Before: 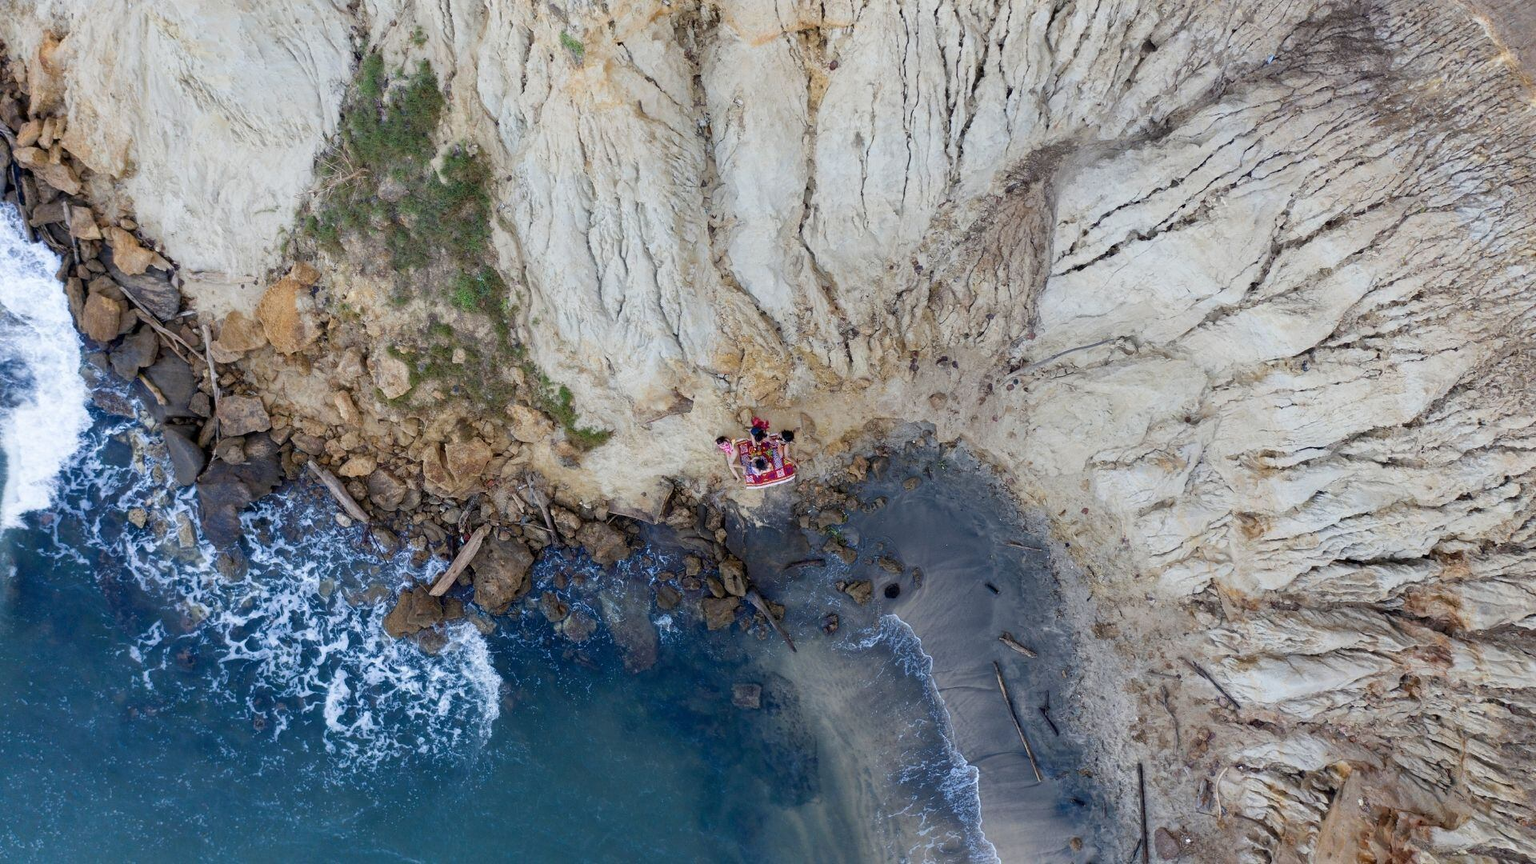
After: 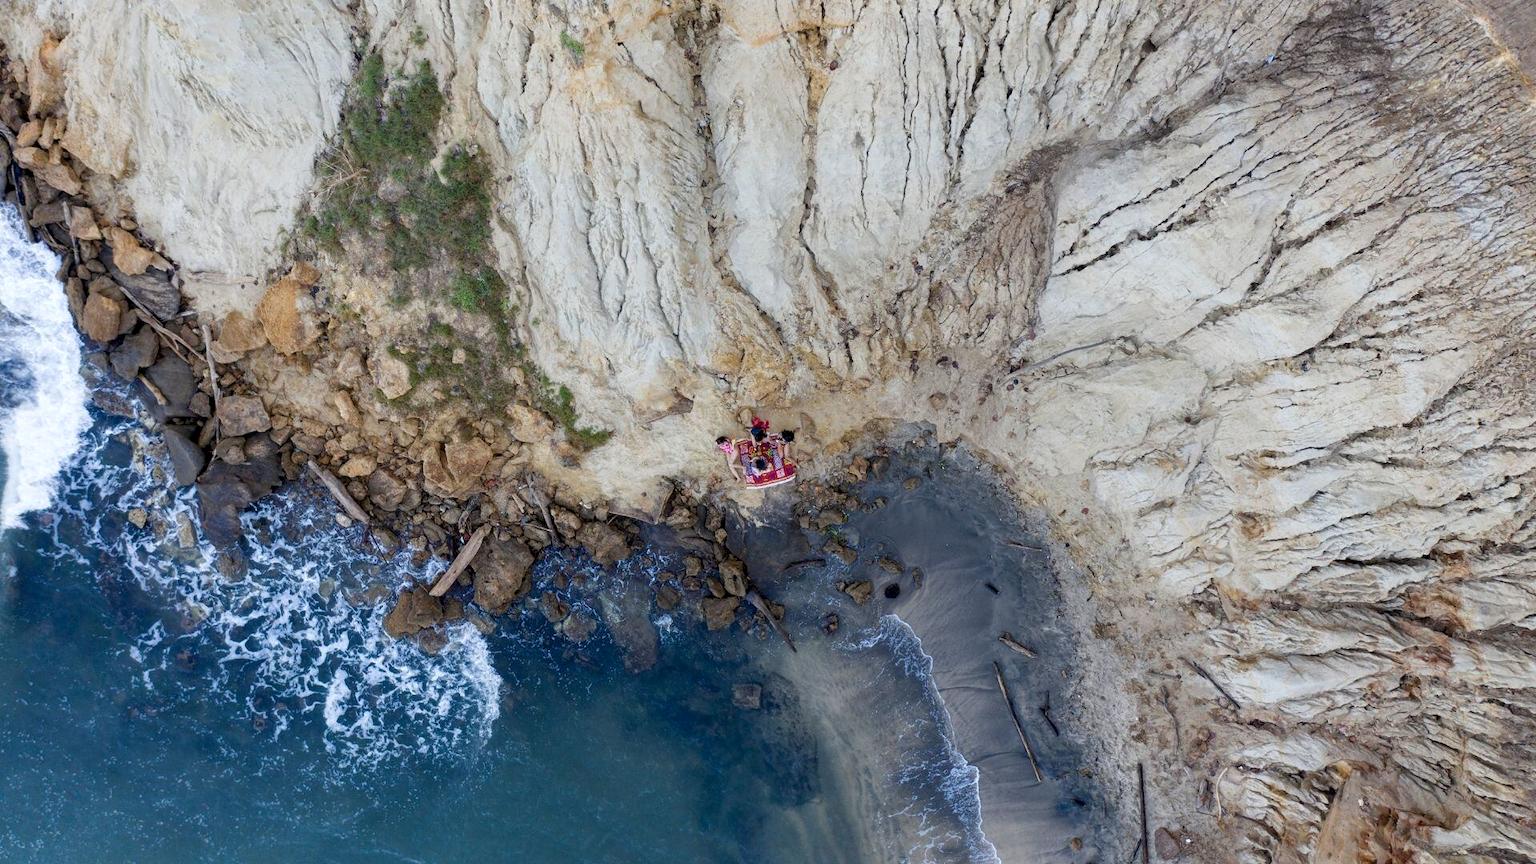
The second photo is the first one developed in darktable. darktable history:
local contrast: highlights 107%, shadows 99%, detail 119%, midtone range 0.2
